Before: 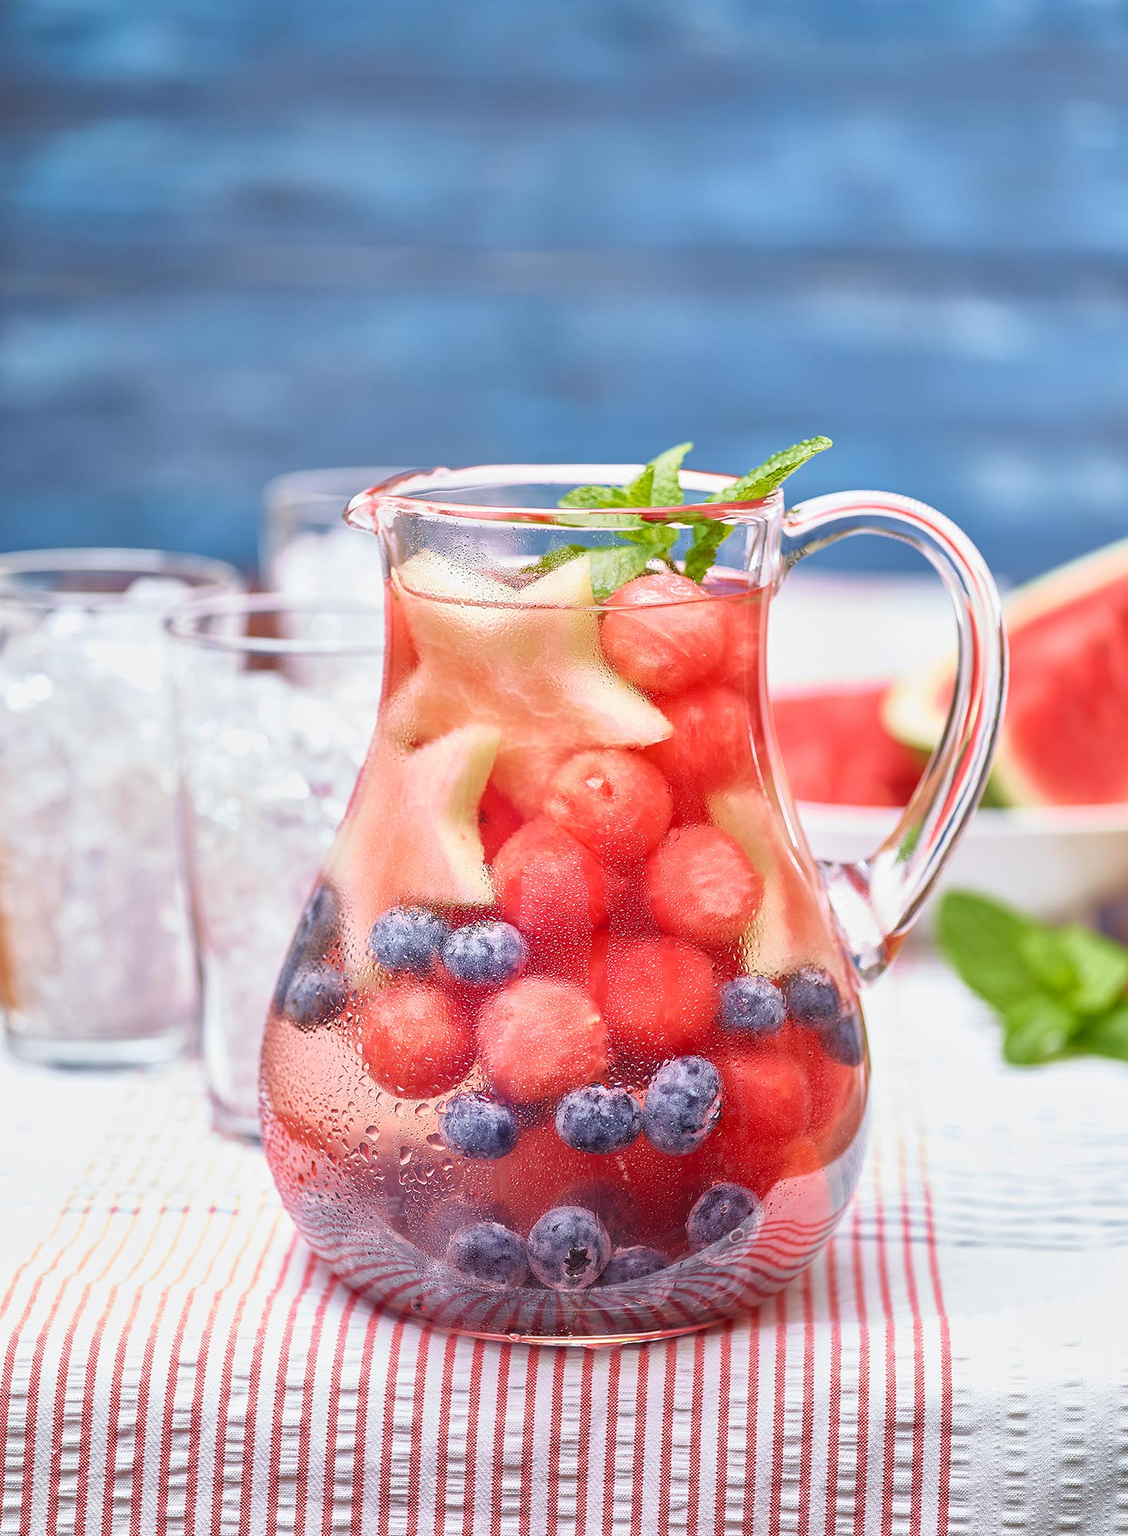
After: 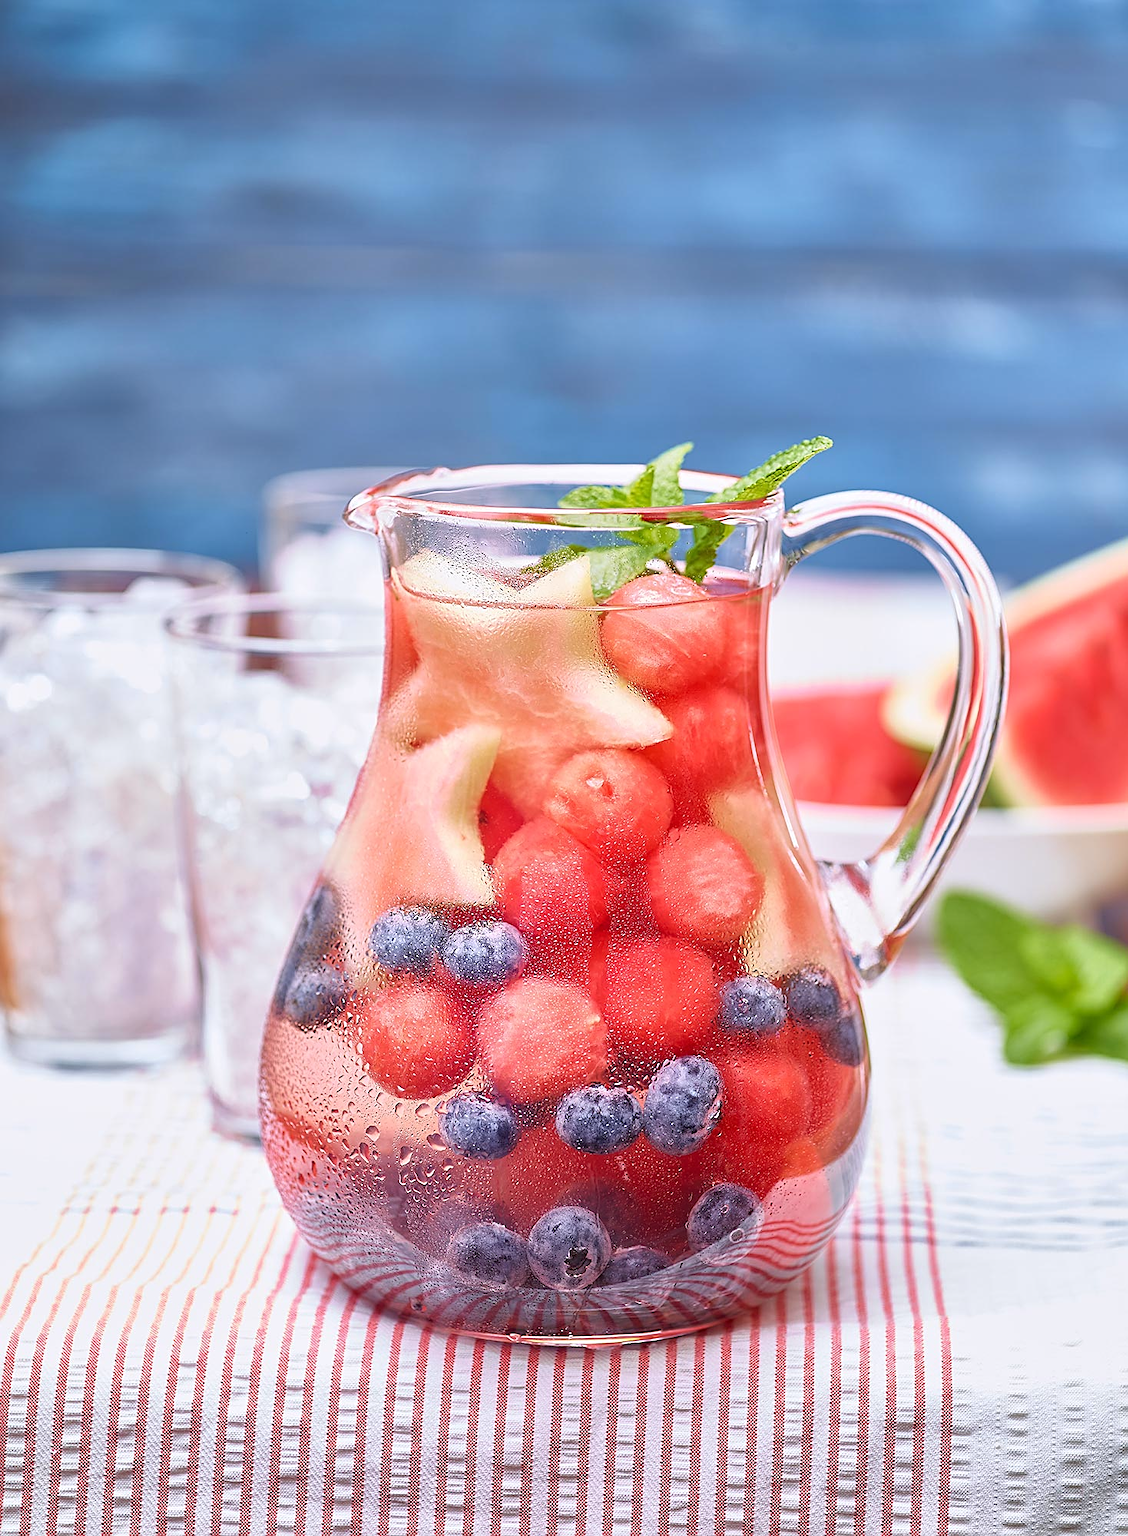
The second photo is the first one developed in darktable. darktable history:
sharpen: on, module defaults
white balance: red 1.004, blue 1.024
